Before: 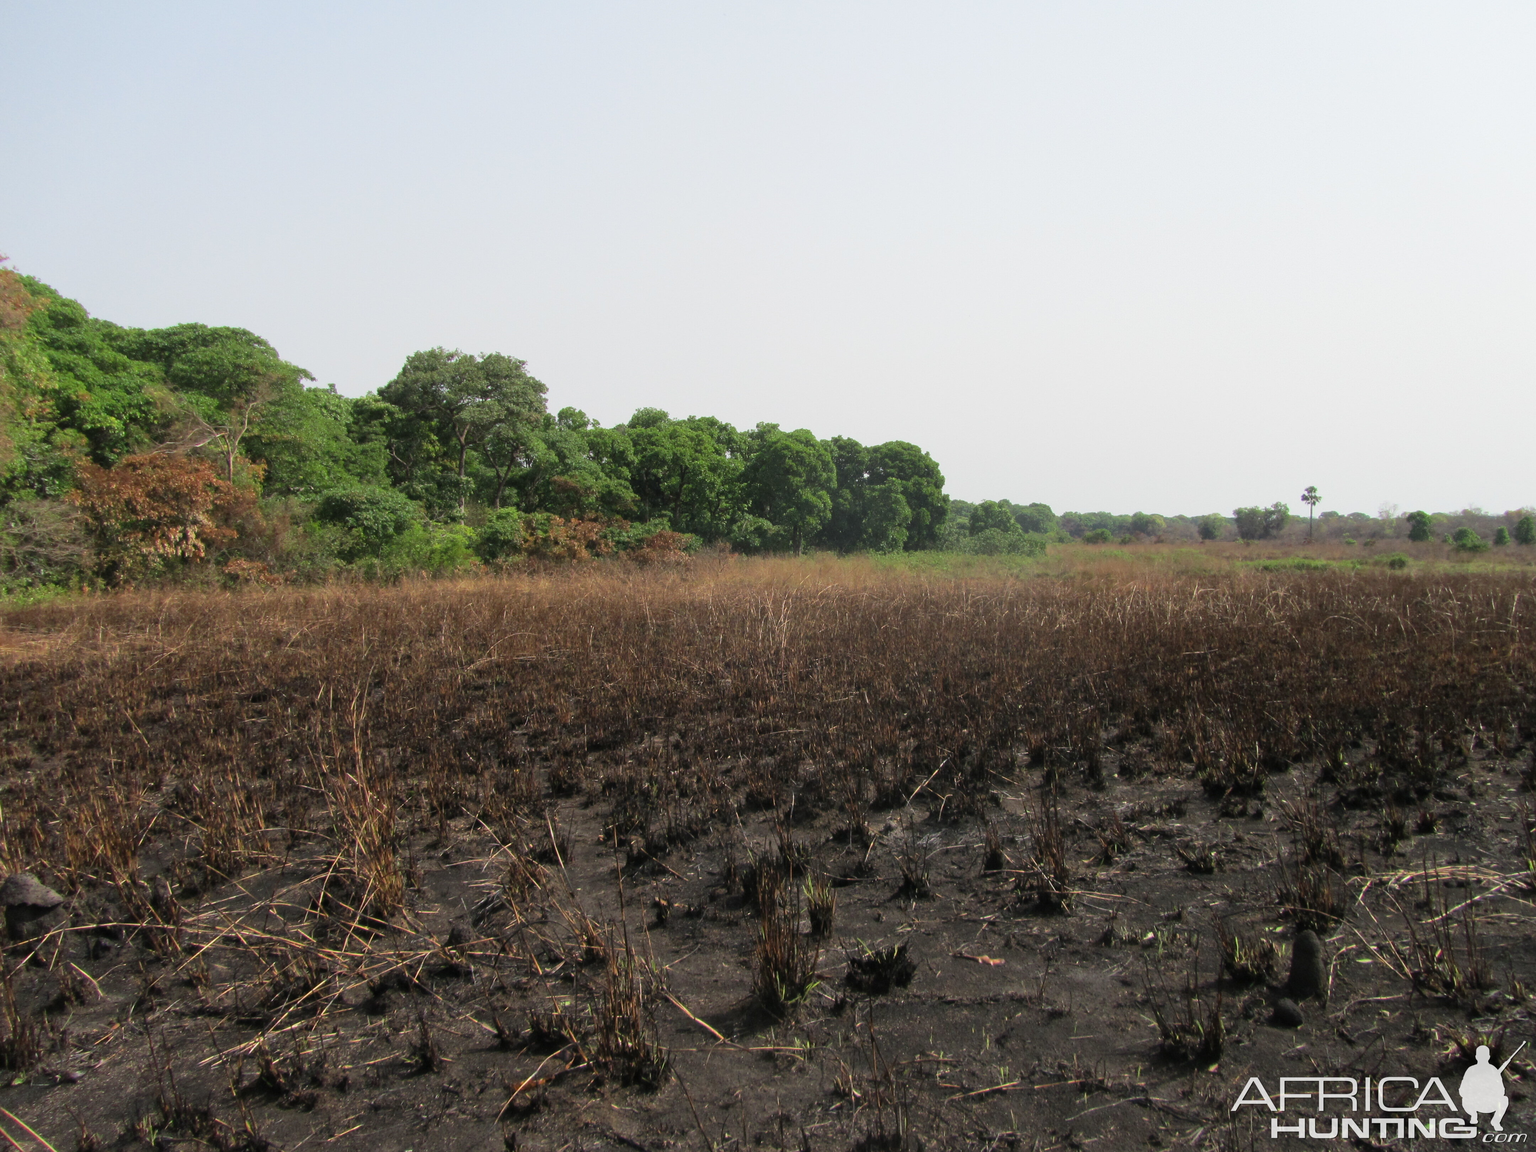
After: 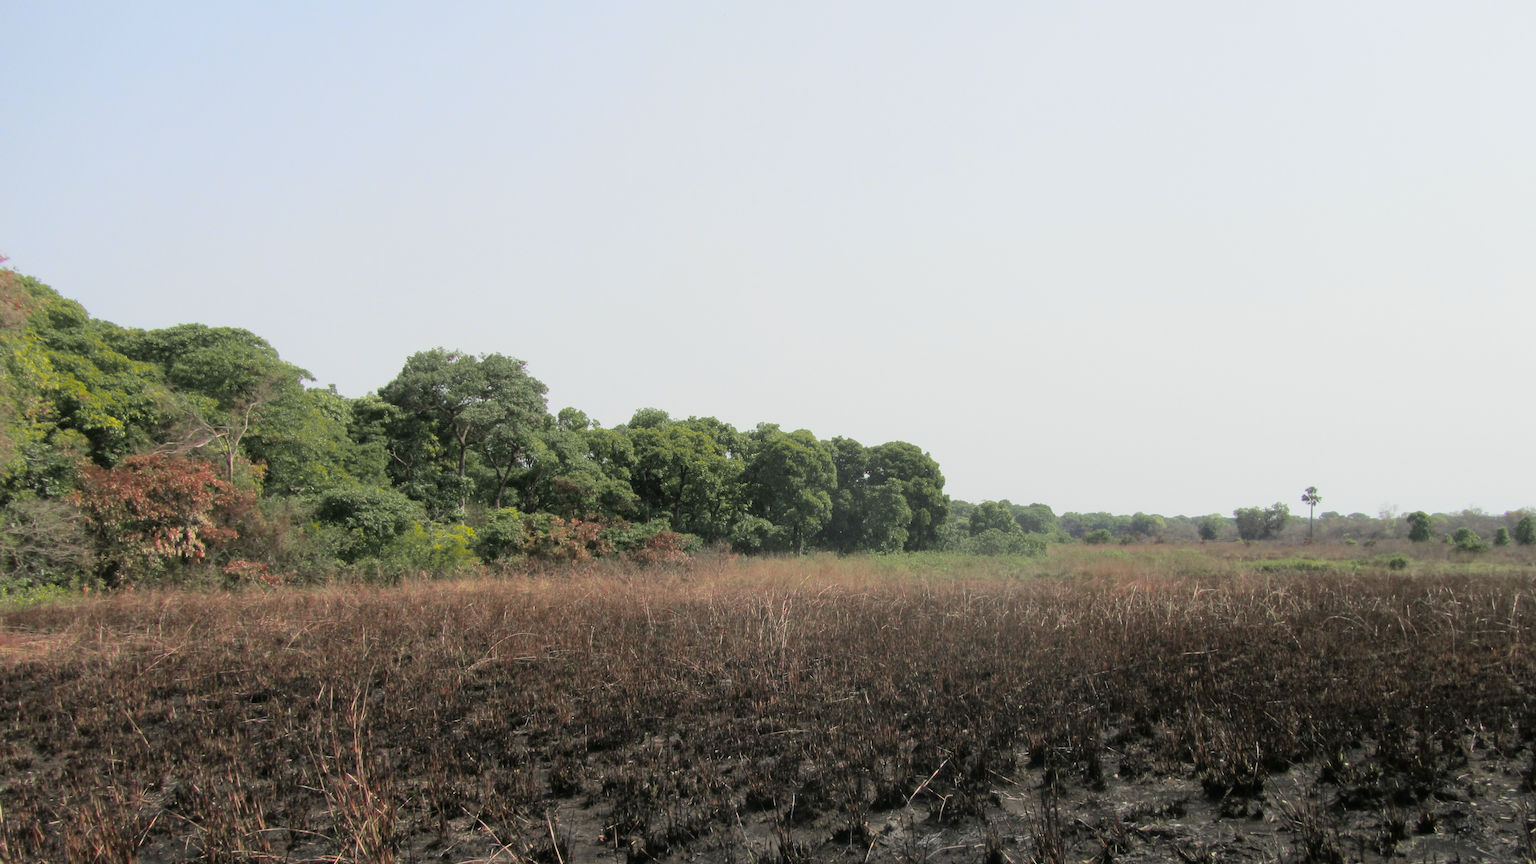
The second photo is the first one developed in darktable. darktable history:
crop: bottom 24.967%
tone curve: curves: ch0 [(0, 0) (0.07, 0.052) (0.23, 0.254) (0.486, 0.53) (0.822, 0.825) (0.994, 0.955)]; ch1 [(0, 0) (0.226, 0.261) (0.379, 0.442) (0.469, 0.472) (0.495, 0.495) (0.514, 0.504) (0.561, 0.568) (0.59, 0.612) (1, 1)]; ch2 [(0, 0) (0.269, 0.299) (0.459, 0.441) (0.498, 0.499) (0.523, 0.52) (0.586, 0.569) (0.635, 0.617) (0.659, 0.681) (0.718, 0.764) (1, 1)], color space Lab, independent channels, preserve colors none
